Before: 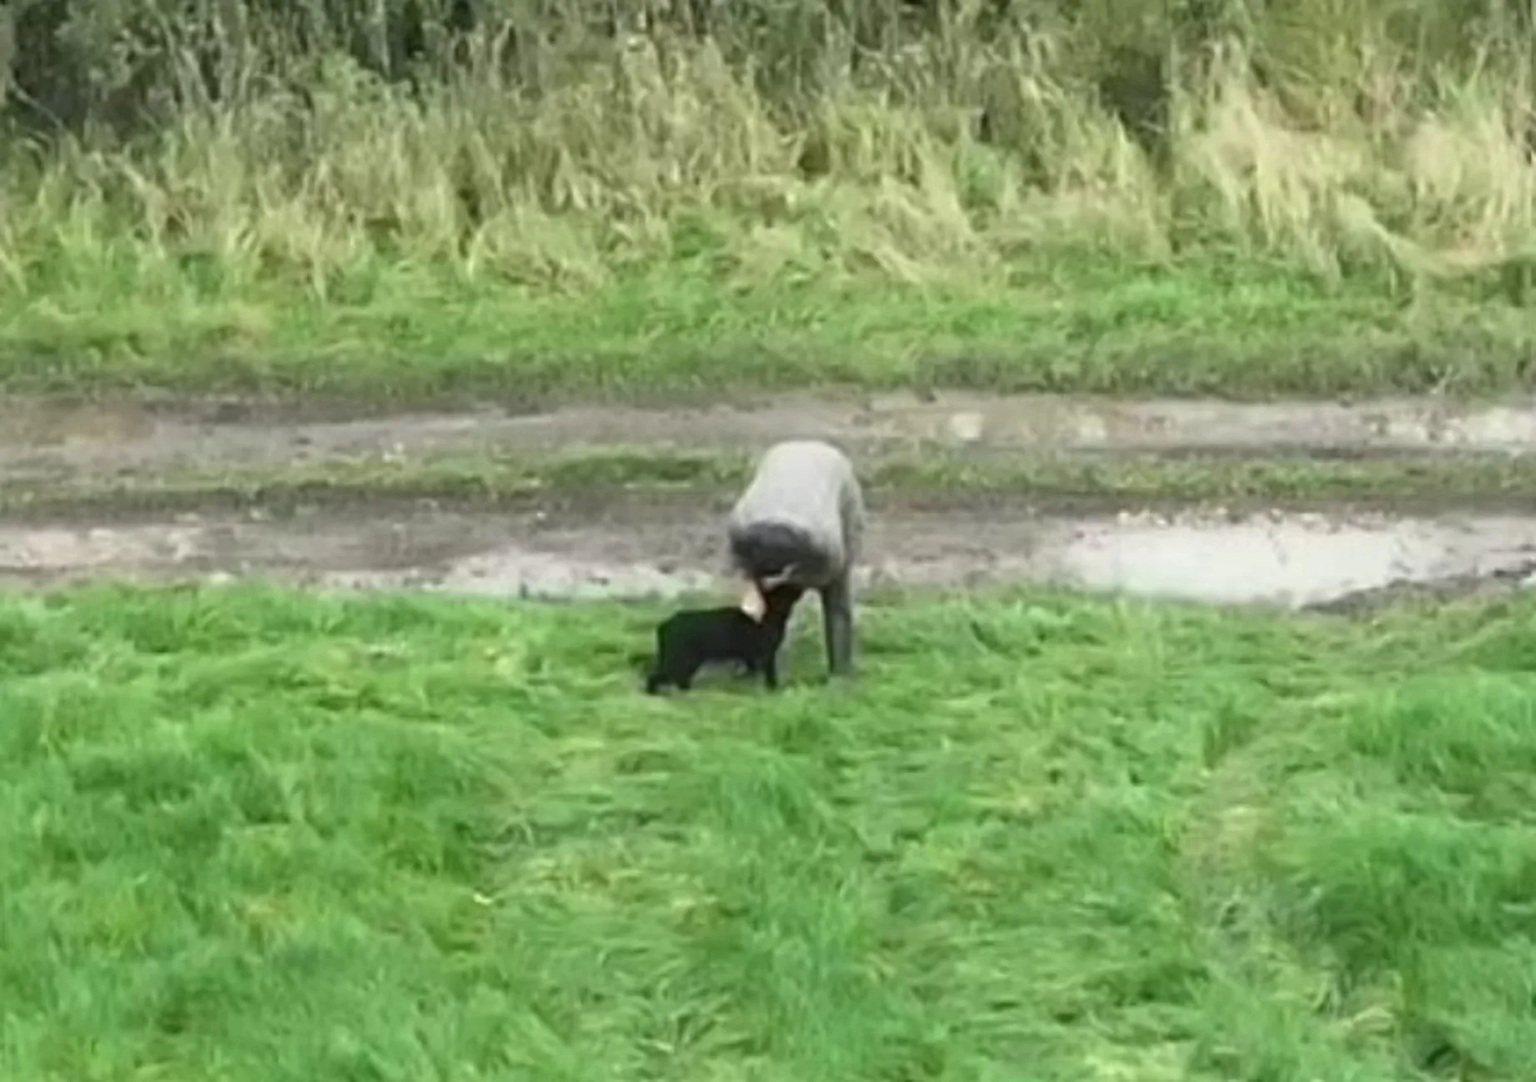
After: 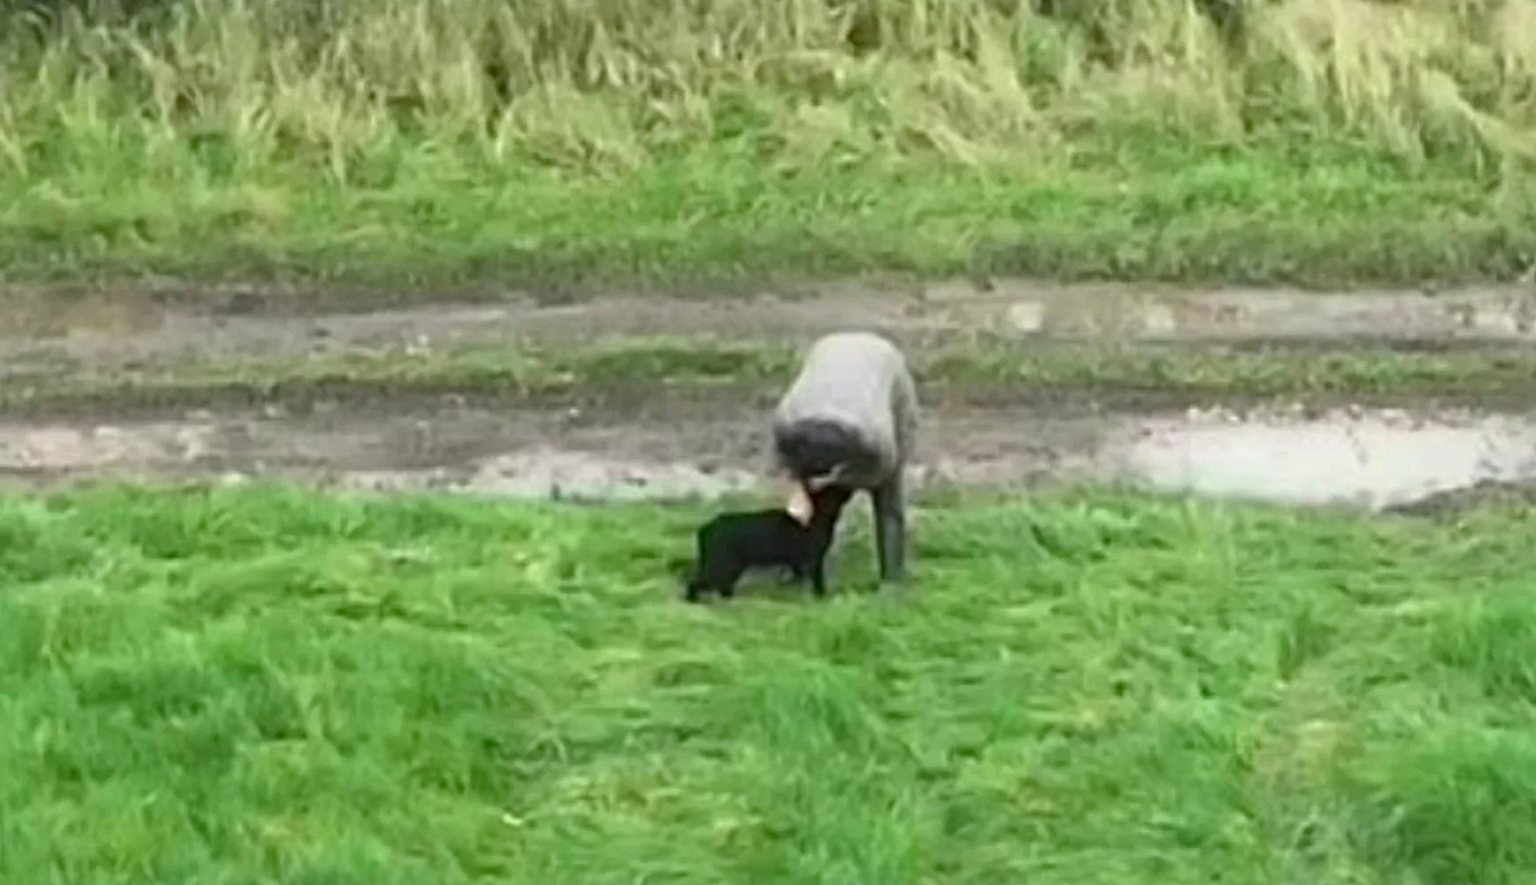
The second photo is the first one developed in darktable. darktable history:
haze removal: adaptive false
crop and rotate: angle 0.045°, top 11.818%, right 5.774%, bottom 11.071%
